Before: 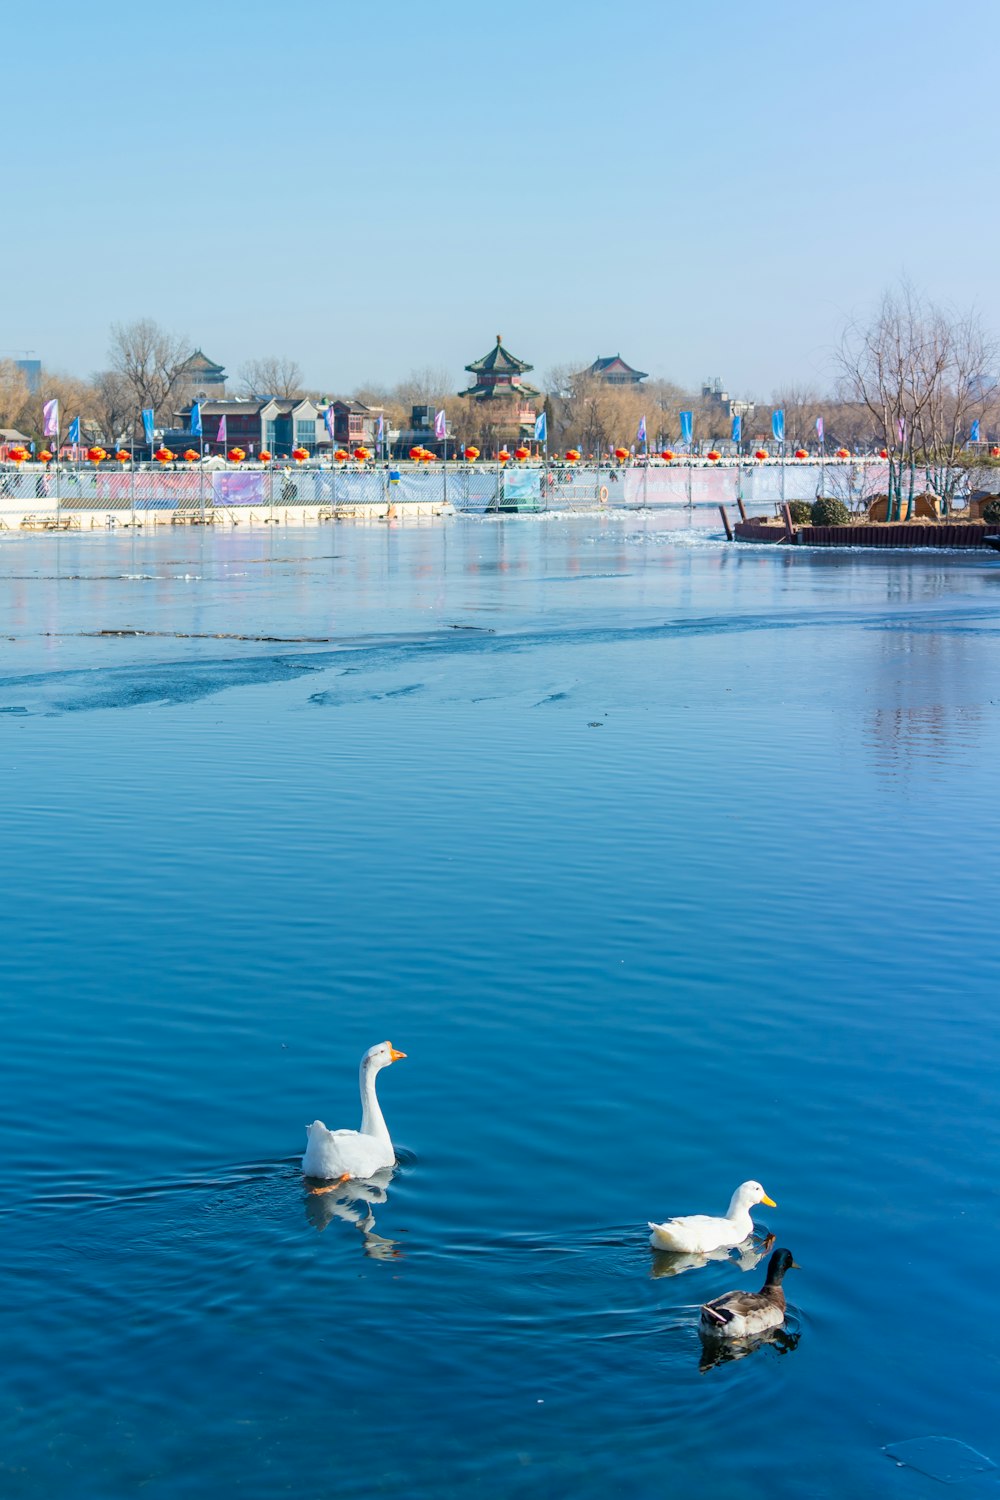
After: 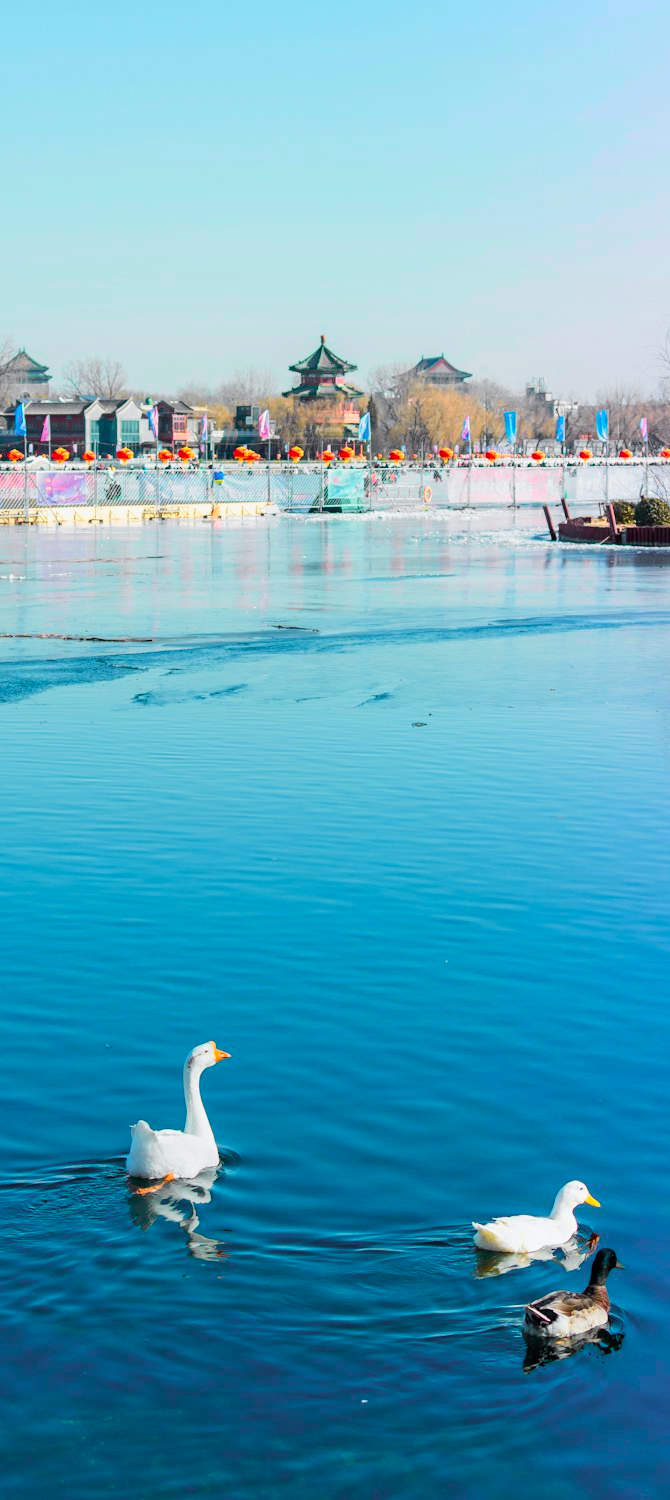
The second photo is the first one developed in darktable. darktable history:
tone curve: curves: ch0 [(0, 0) (0.071, 0.047) (0.266, 0.26) (0.491, 0.552) (0.753, 0.818) (1, 0.983)]; ch1 [(0, 0) (0.346, 0.307) (0.408, 0.369) (0.463, 0.443) (0.482, 0.493) (0.502, 0.5) (0.517, 0.518) (0.546, 0.587) (0.588, 0.643) (0.651, 0.709) (1, 1)]; ch2 [(0, 0) (0.346, 0.34) (0.434, 0.46) (0.485, 0.494) (0.5, 0.494) (0.517, 0.503) (0.535, 0.545) (0.583, 0.634) (0.625, 0.686) (1, 1)], color space Lab, independent channels, preserve colors none
crop and rotate: left 17.687%, right 15.224%
